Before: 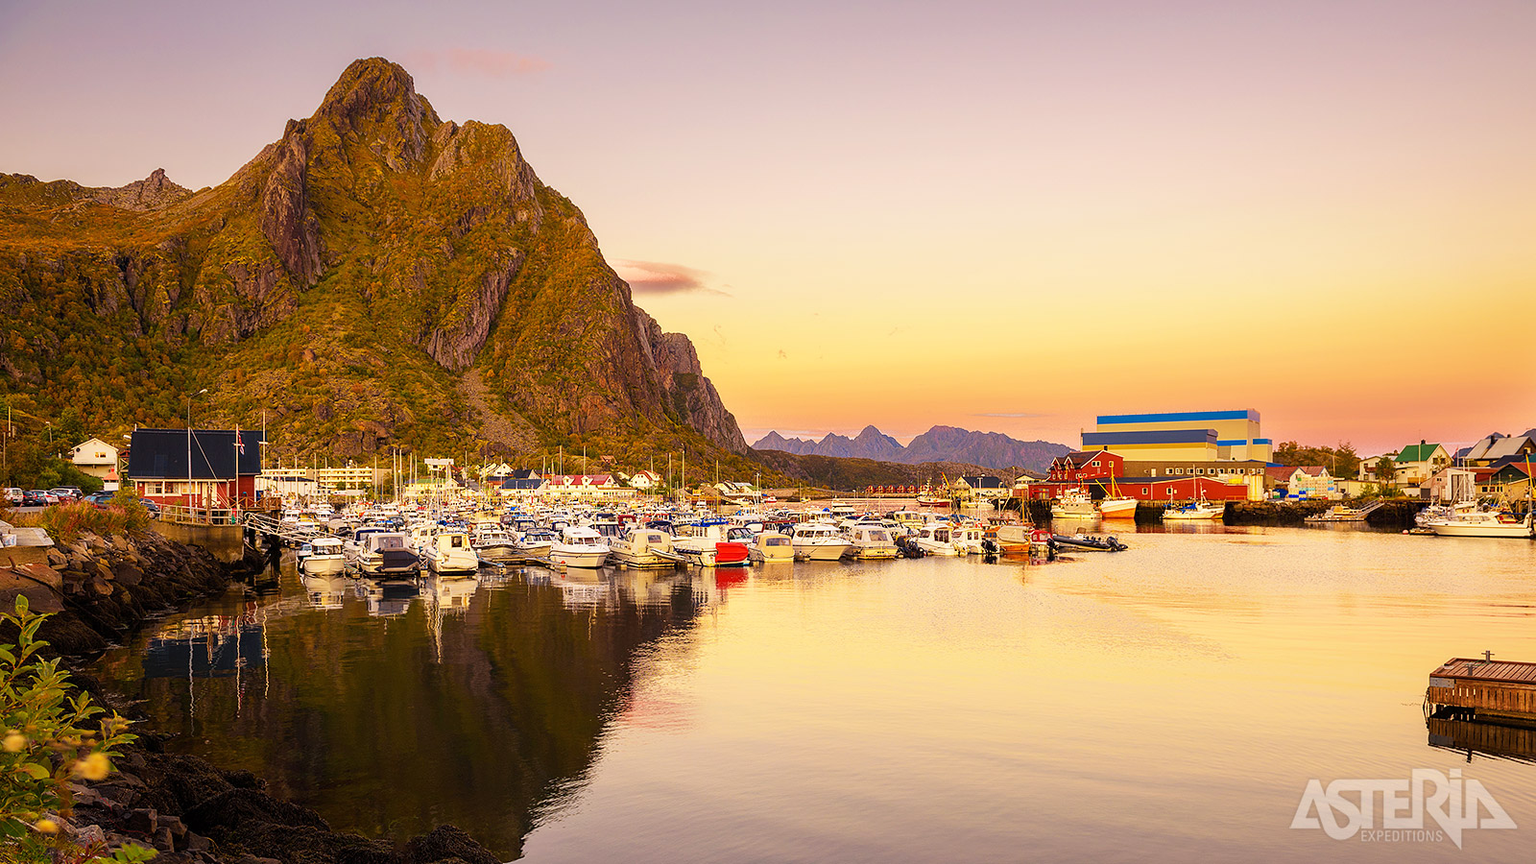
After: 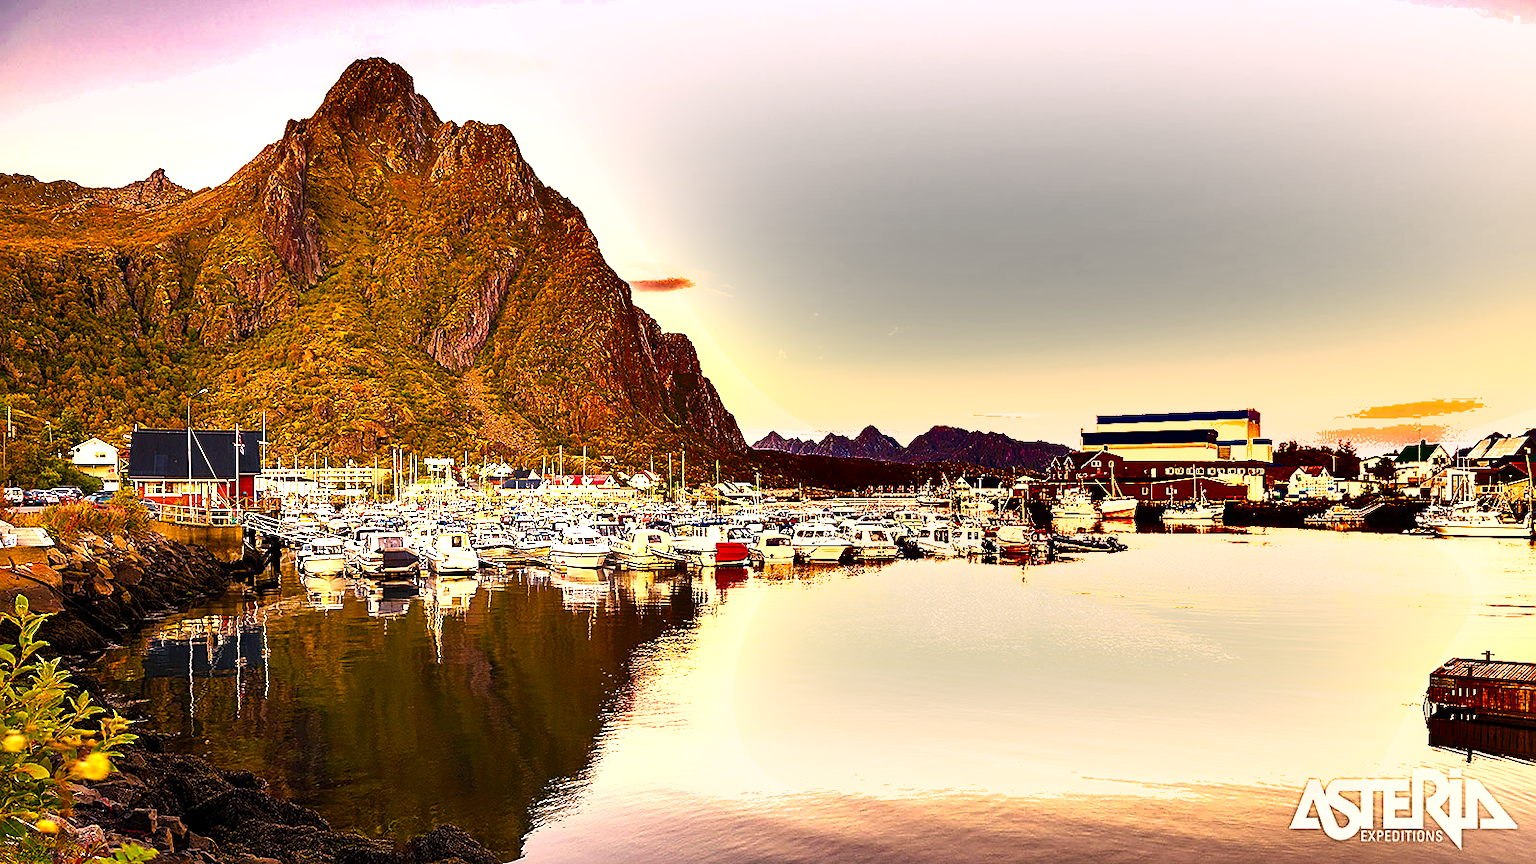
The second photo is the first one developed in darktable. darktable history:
color balance rgb: perceptual saturation grading › global saturation 20%, perceptual saturation grading › highlights -25%, perceptual saturation grading › shadows 25%
sharpen: on, module defaults
levels: levels [0.012, 0.367, 0.697]
shadows and highlights: white point adjustment -3.64, highlights -63.34, highlights color adjustment 42%, soften with gaussian
